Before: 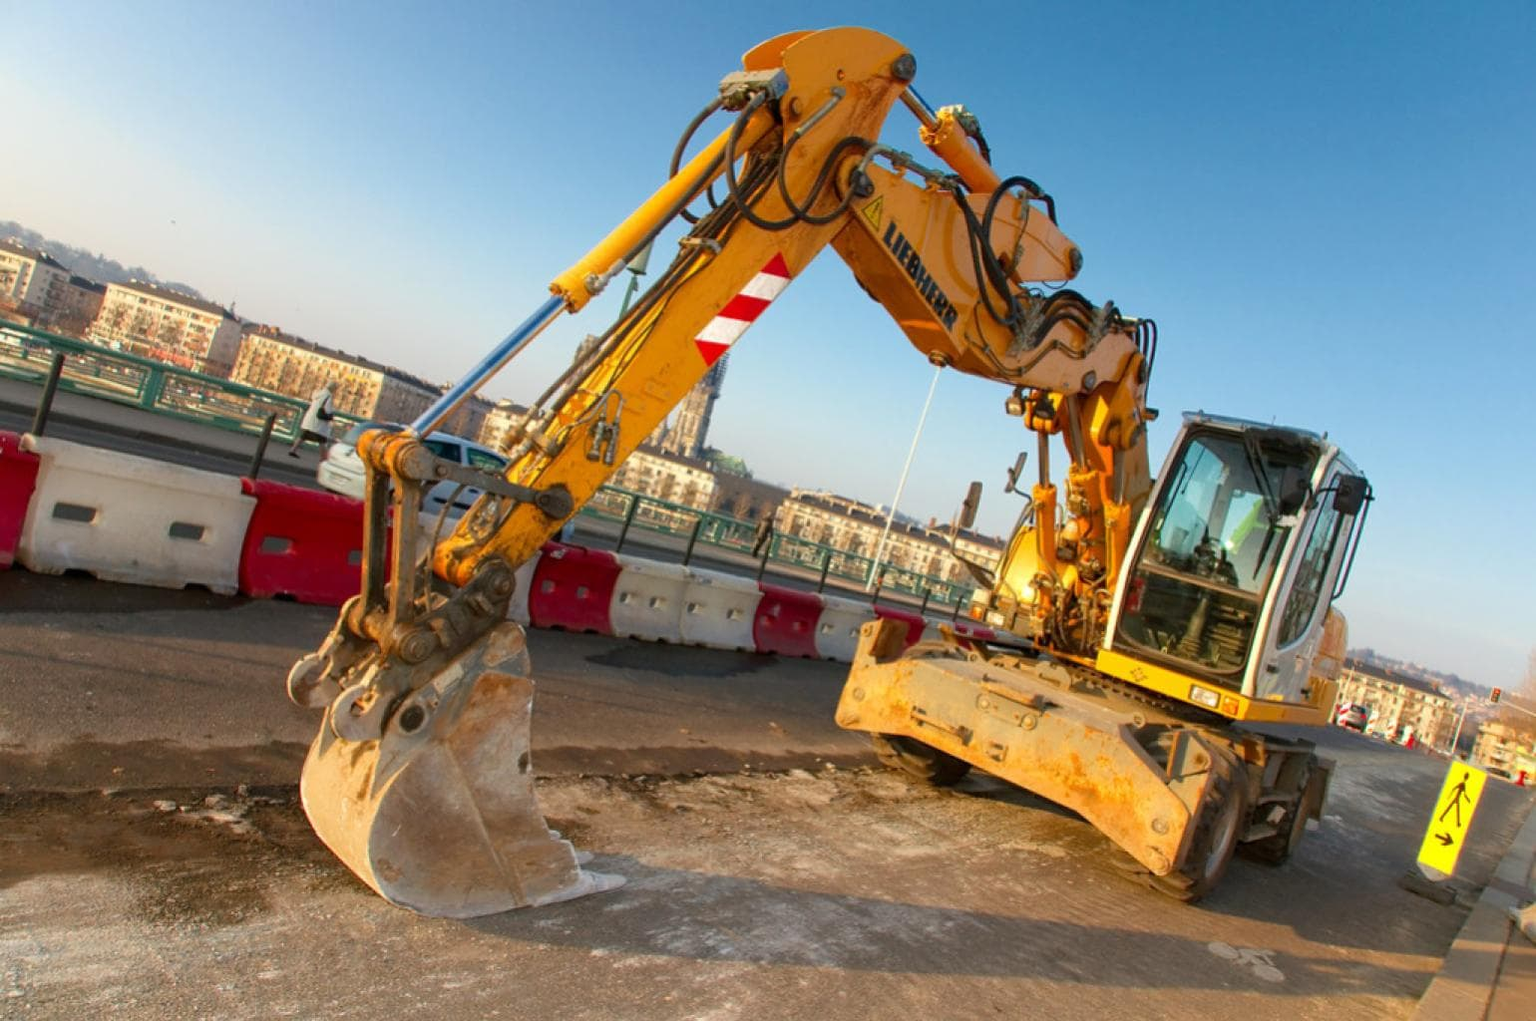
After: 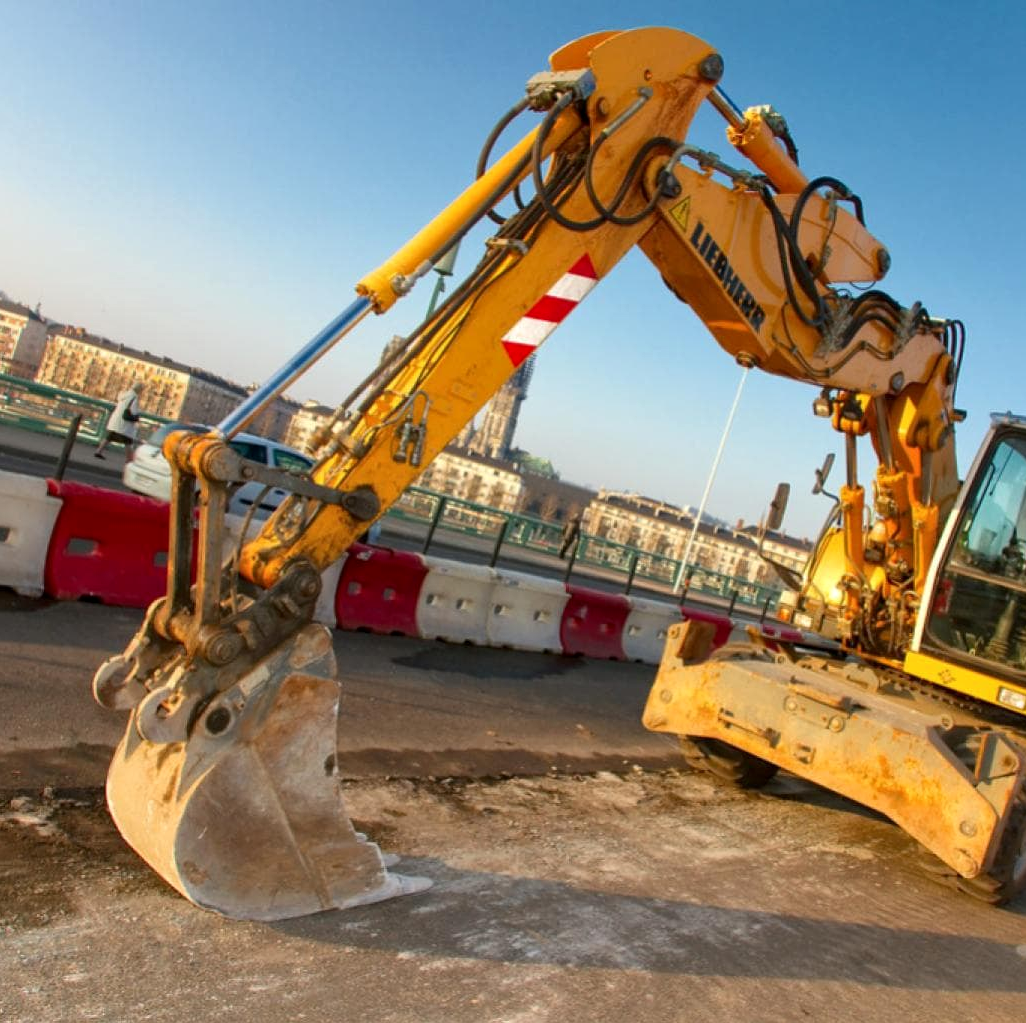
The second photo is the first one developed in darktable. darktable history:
crop and rotate: left 12.673%, right 20.66%
local contrast: mode bilateral grid, contrast 20, coarseness 50, detail 120%, midtone range 0.2
color balance: mode lift, gamma, gain (sRGB)
